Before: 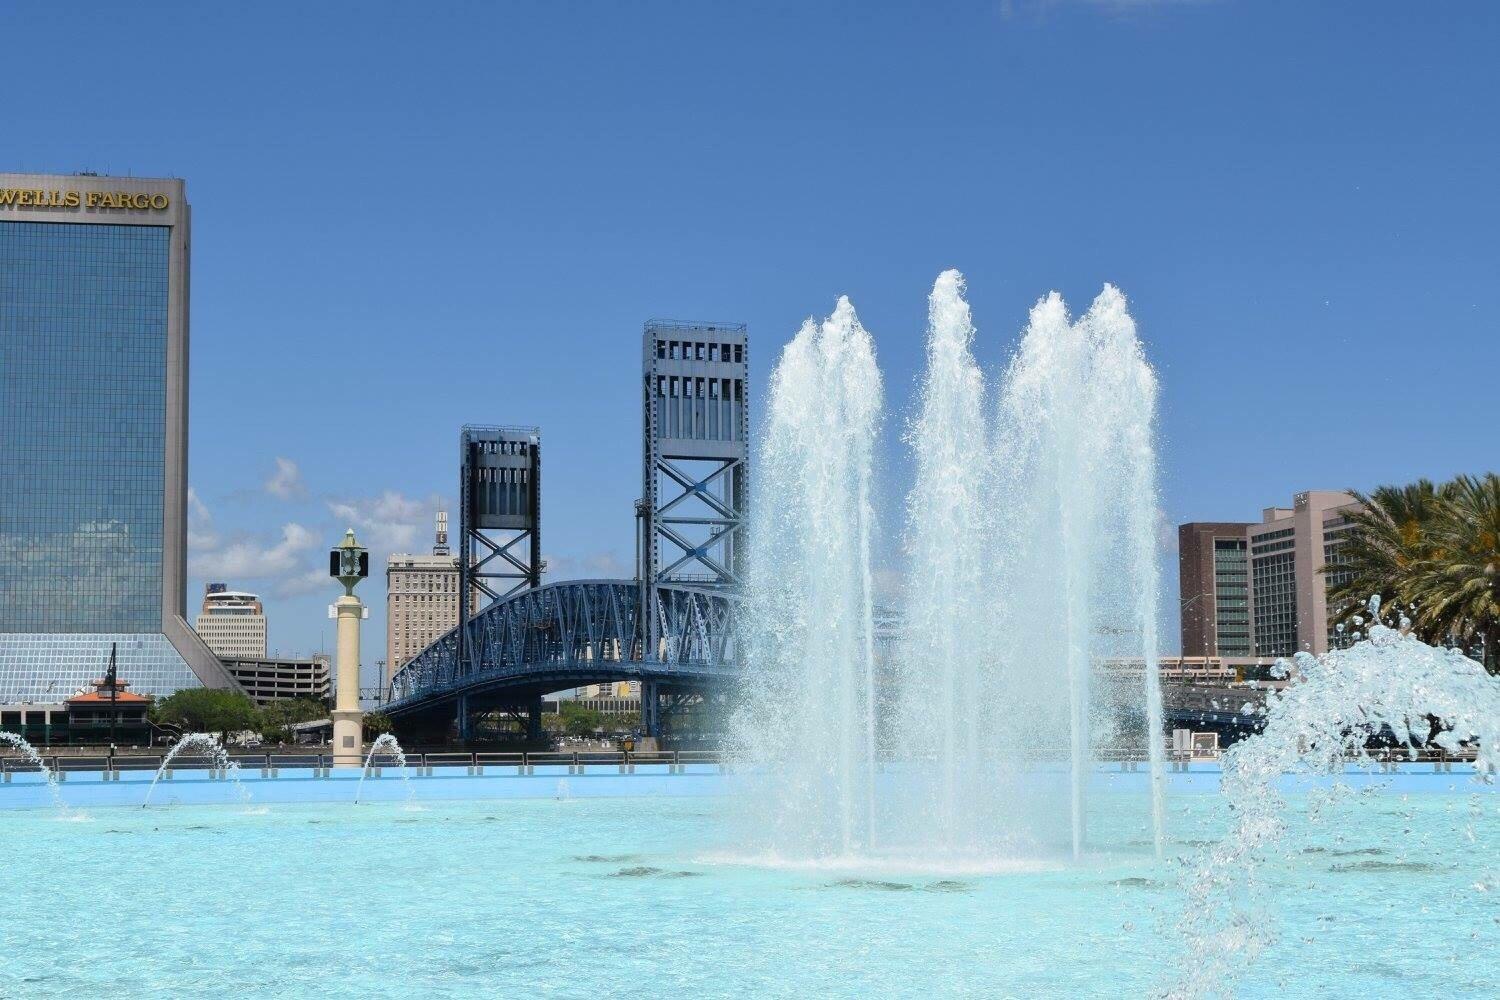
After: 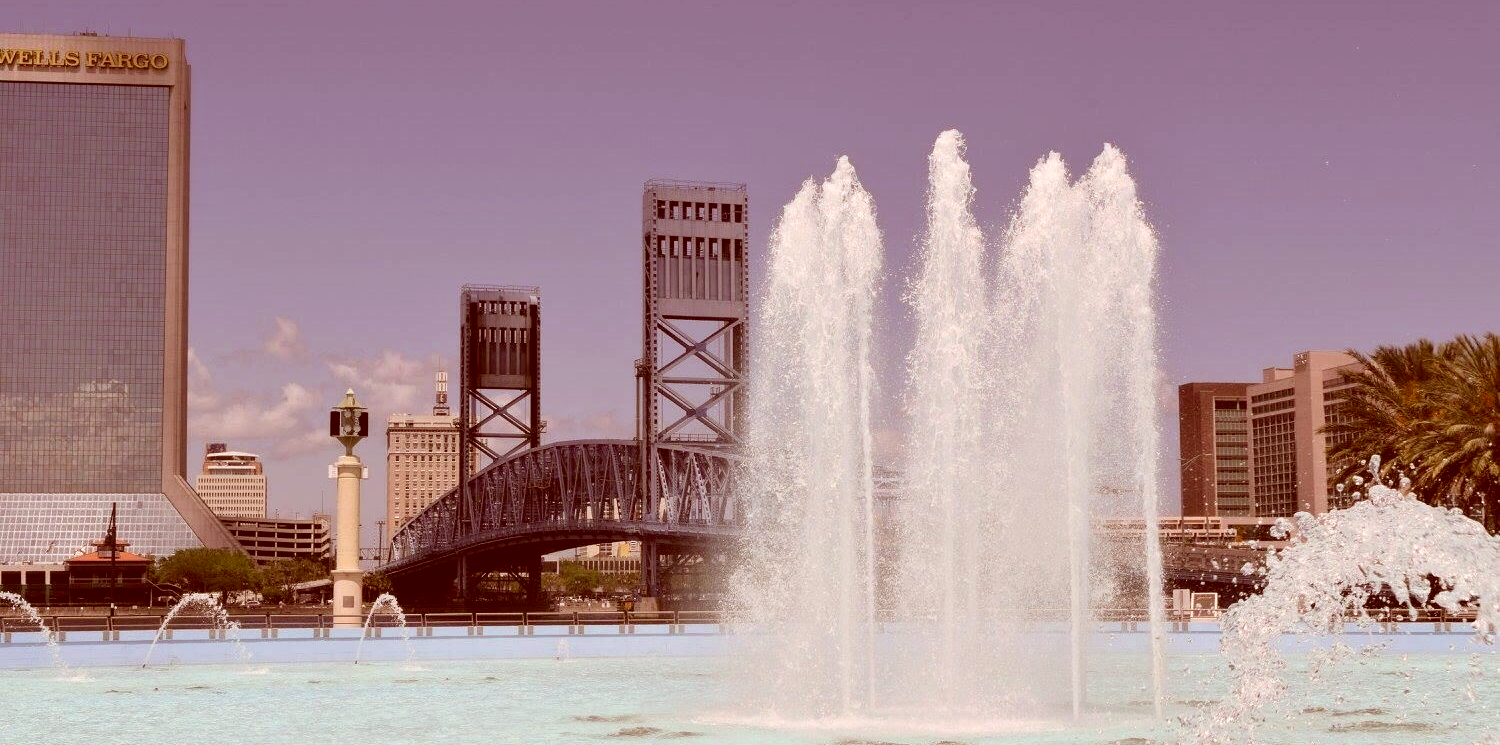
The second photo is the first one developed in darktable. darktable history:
crop: top 14.032%, bottom 11.467%
color correction: highlights a* 9.05, highlights b* 8.56, shadows a* 39.89, shadows b* 39.27, saturation 0.821
